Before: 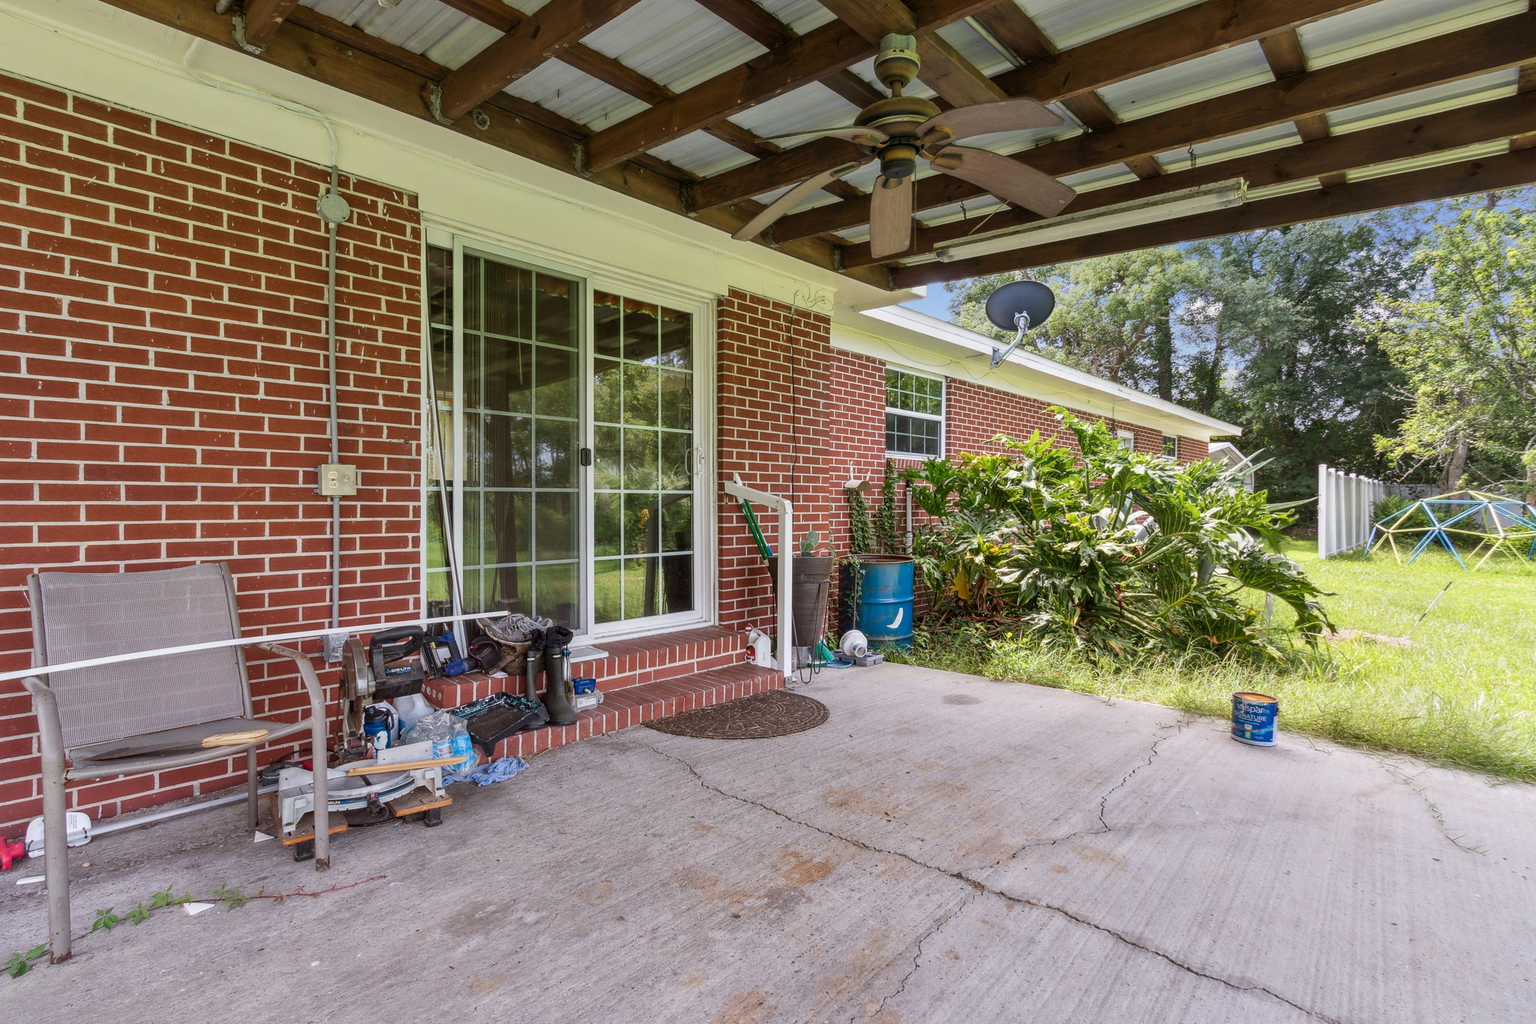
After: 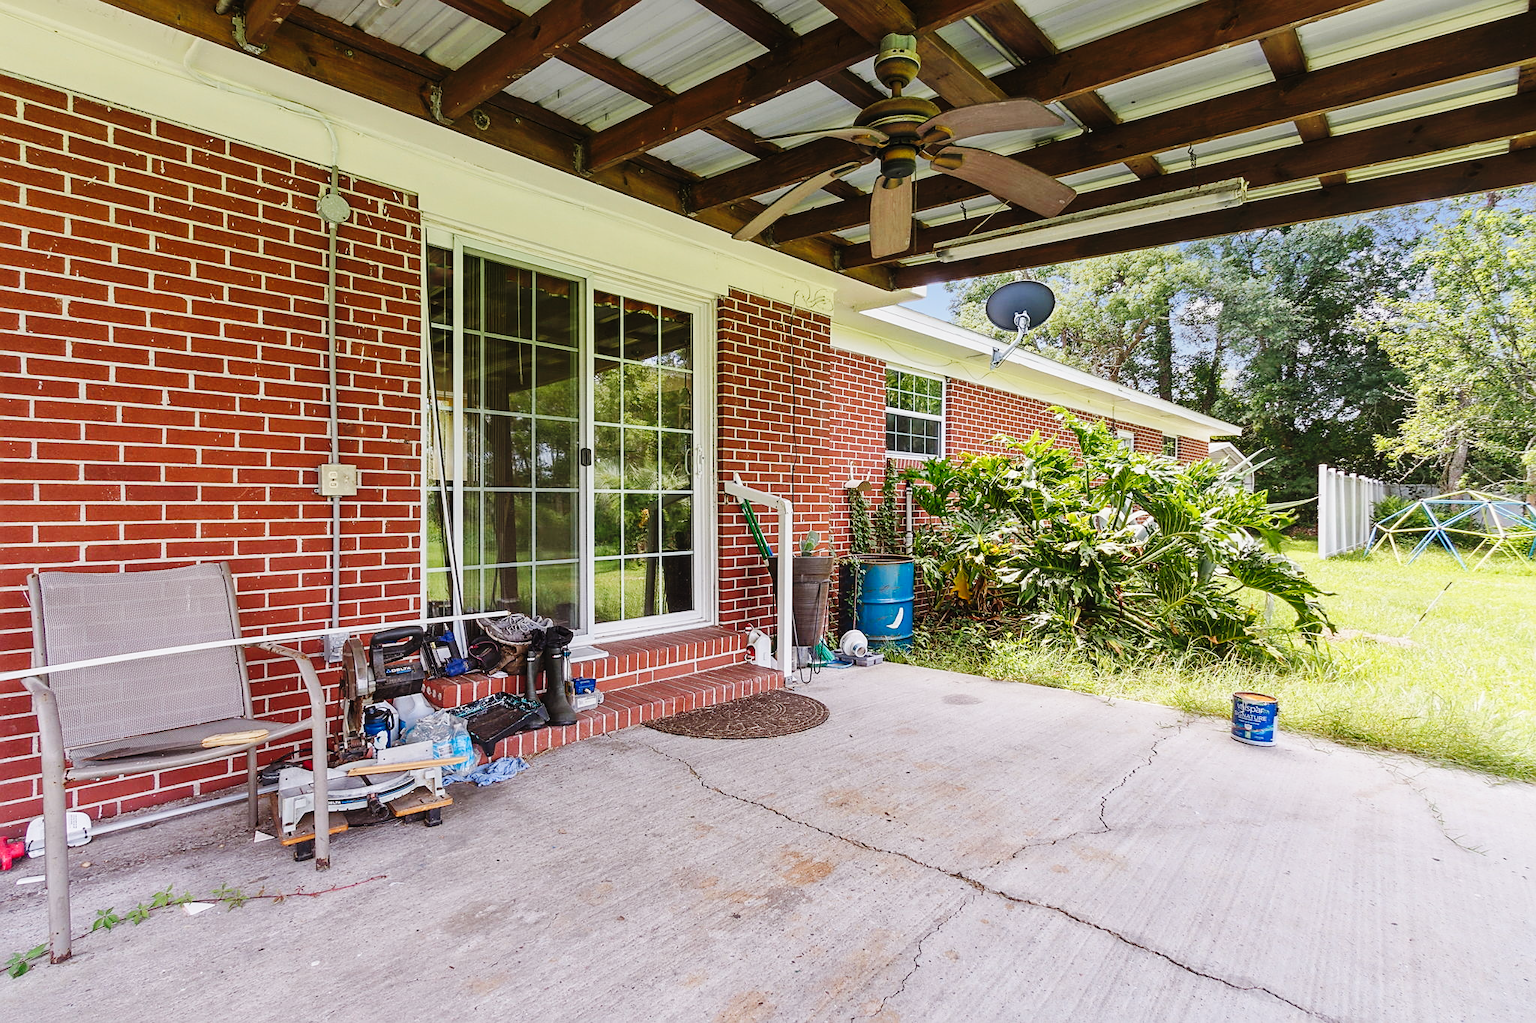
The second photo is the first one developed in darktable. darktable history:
base curve: curves: ch0 [(0, 0) (0.036, 0.025) (0.121, 0.166) (0.206, 0.329) (0.605, 0.79) (1, 1)], preserve colors none
color balance rgb: on, module defaults
contrast equalizer: octaves 7, y [[0.6 ×6], [0.55 ×6], [0 ×6], [0 ×6], [0 ×6]], mix -0.3
sharpen: on, module defaults
